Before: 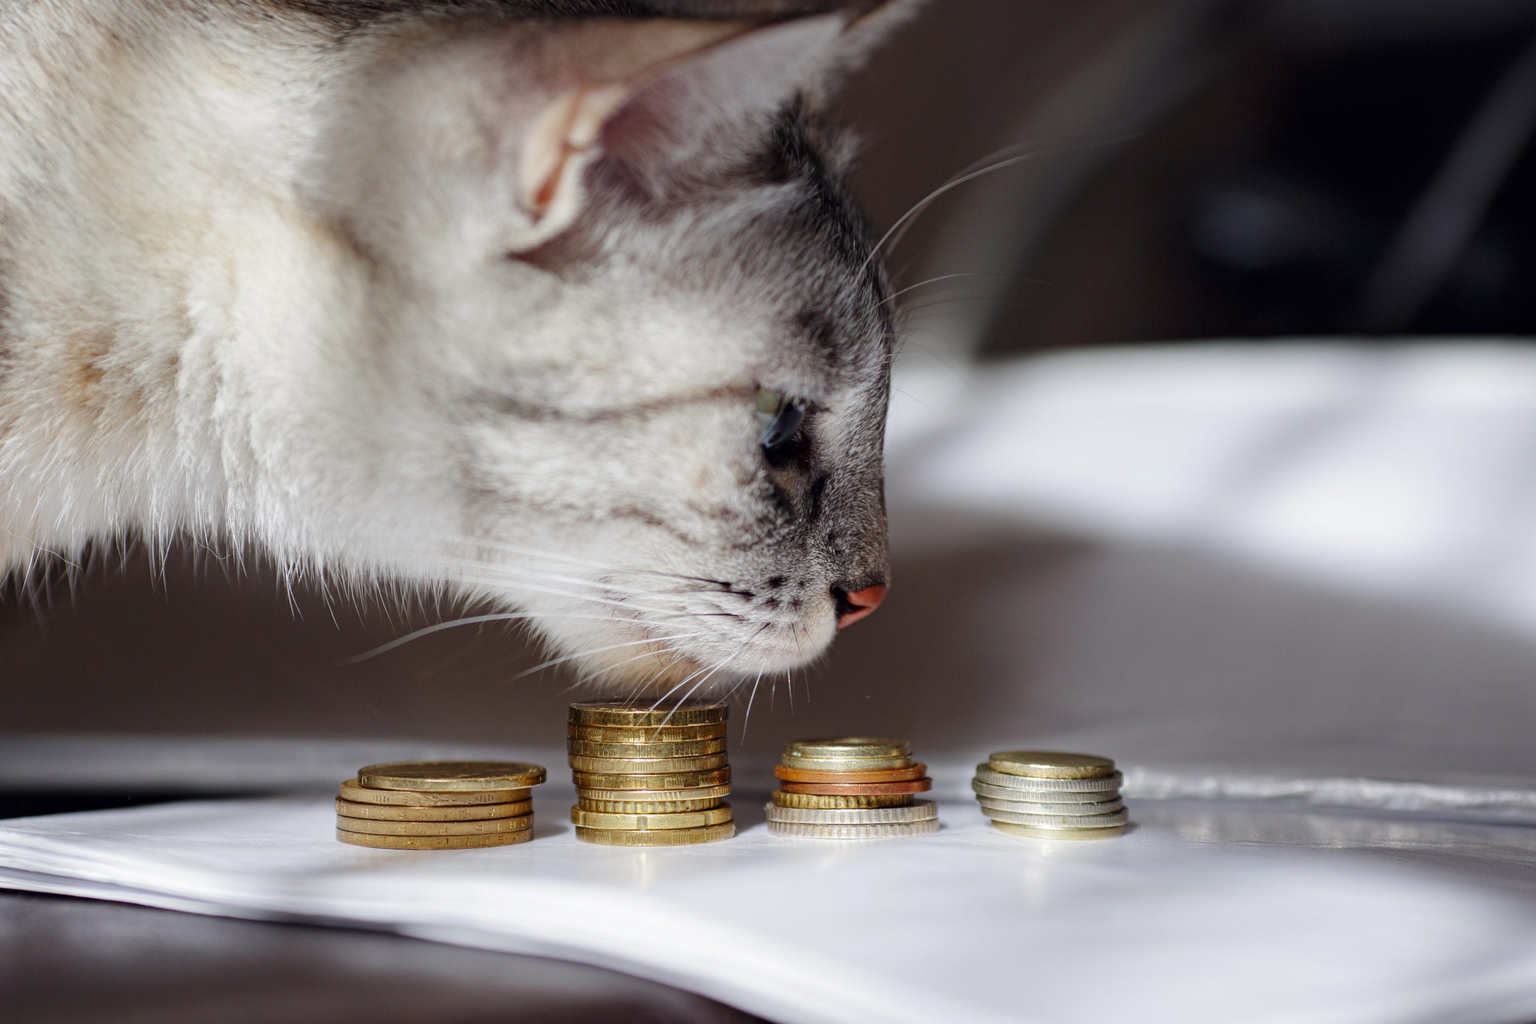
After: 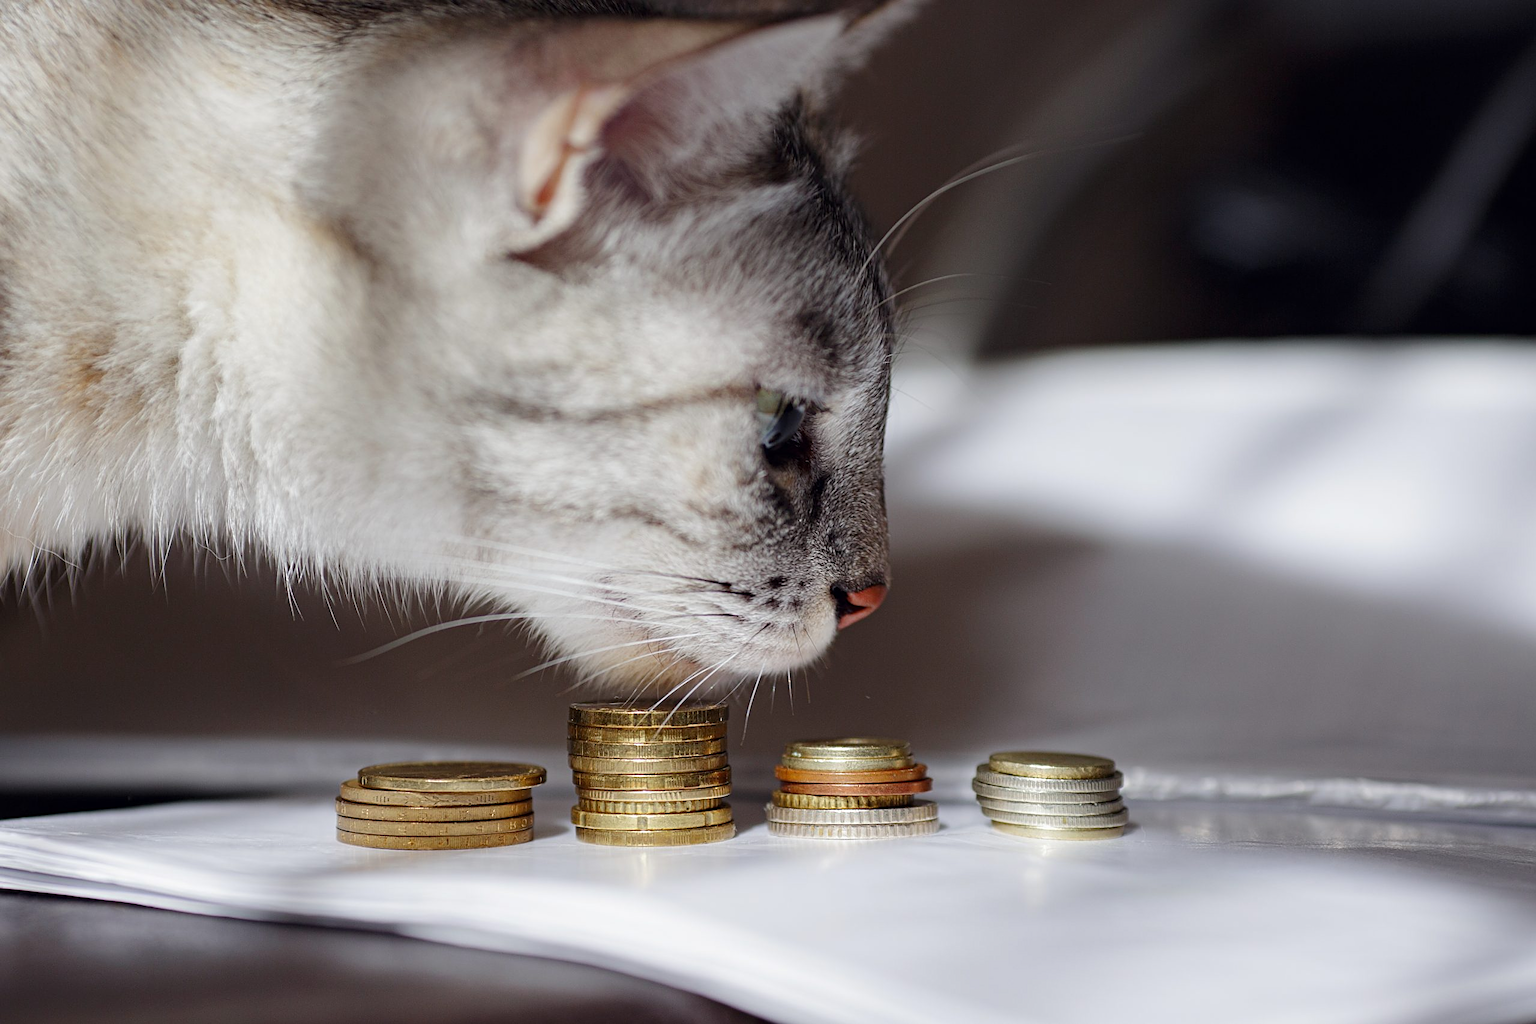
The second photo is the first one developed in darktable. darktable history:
exposure: exposure -0.04 EV, compensate exposure bias true, compensate highlight preservation false
sharpen: on, module defaults
